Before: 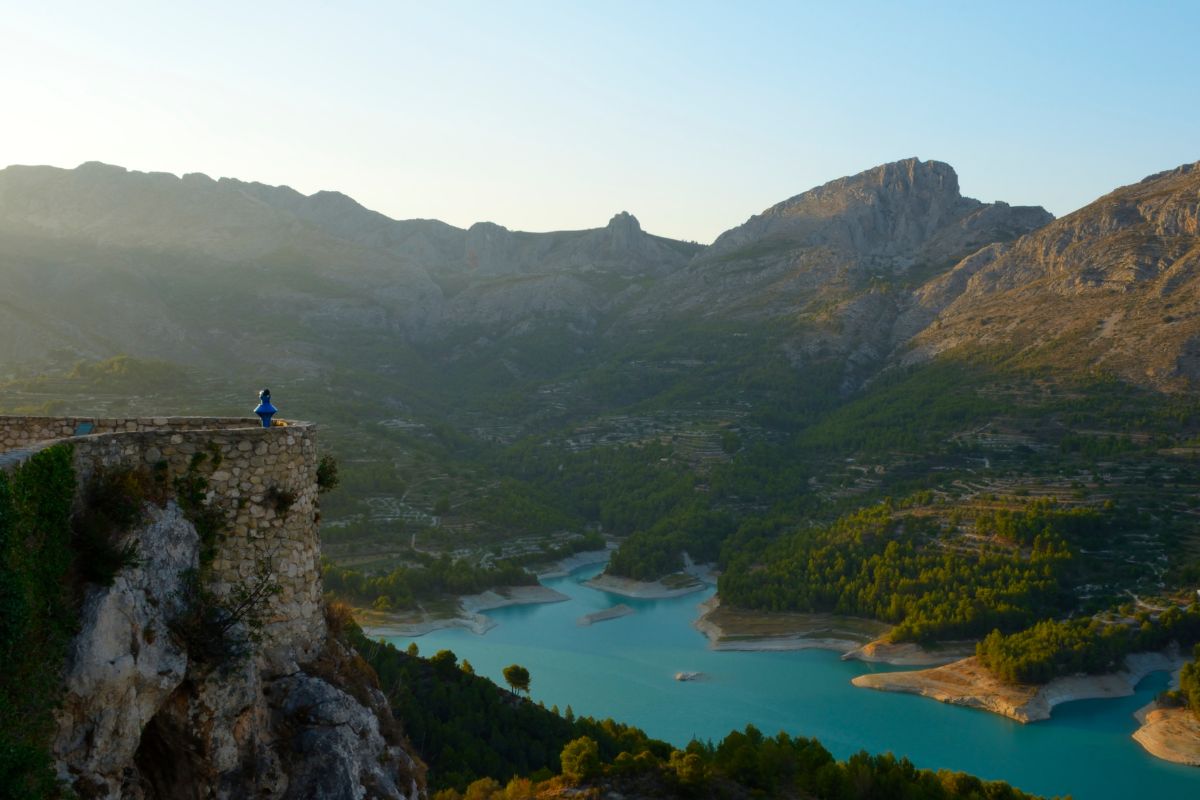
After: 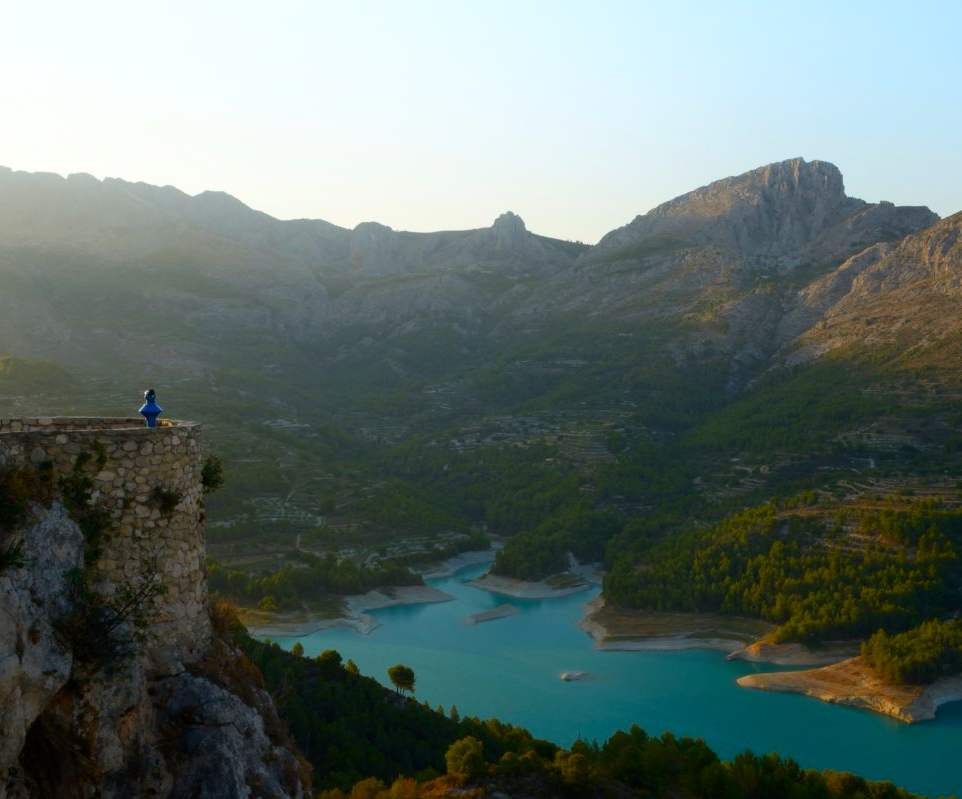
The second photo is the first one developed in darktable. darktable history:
crop and rotate: left 9.597%, right 10.195%
shadows and highlights: shadows -40.15, highlights 62.88, soften with gaussian
